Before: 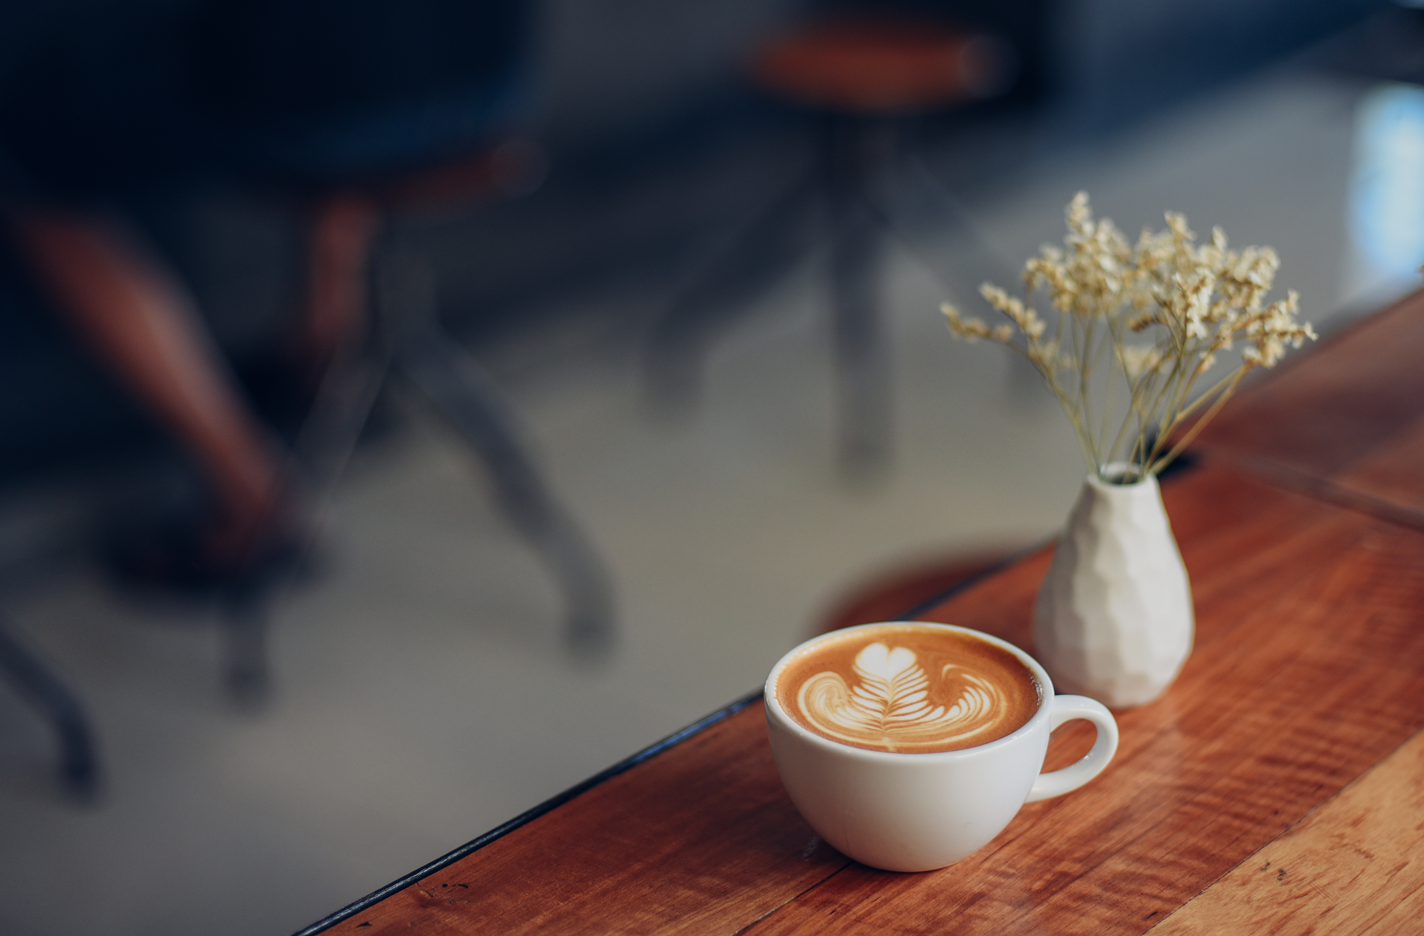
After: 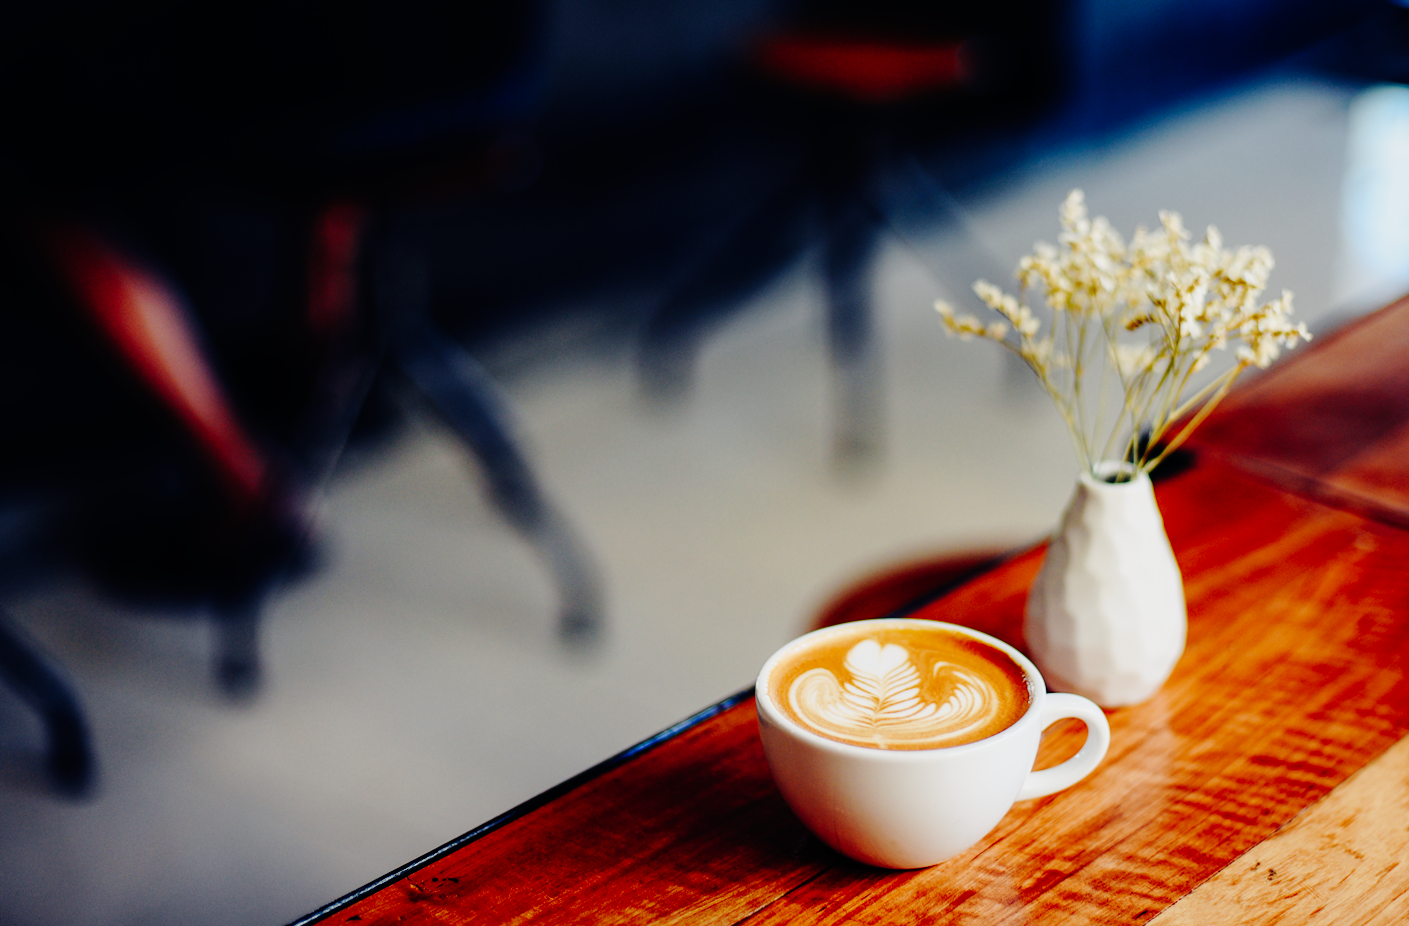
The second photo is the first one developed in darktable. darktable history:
crop and rotate: angle -0.394°
base curve: curves: ch0 [(0, 0) (0.036, 0.01) (0.123, 0.254) (0.258, 0.504) (0.507, 0.748) (1, 1)], preserve colors none
